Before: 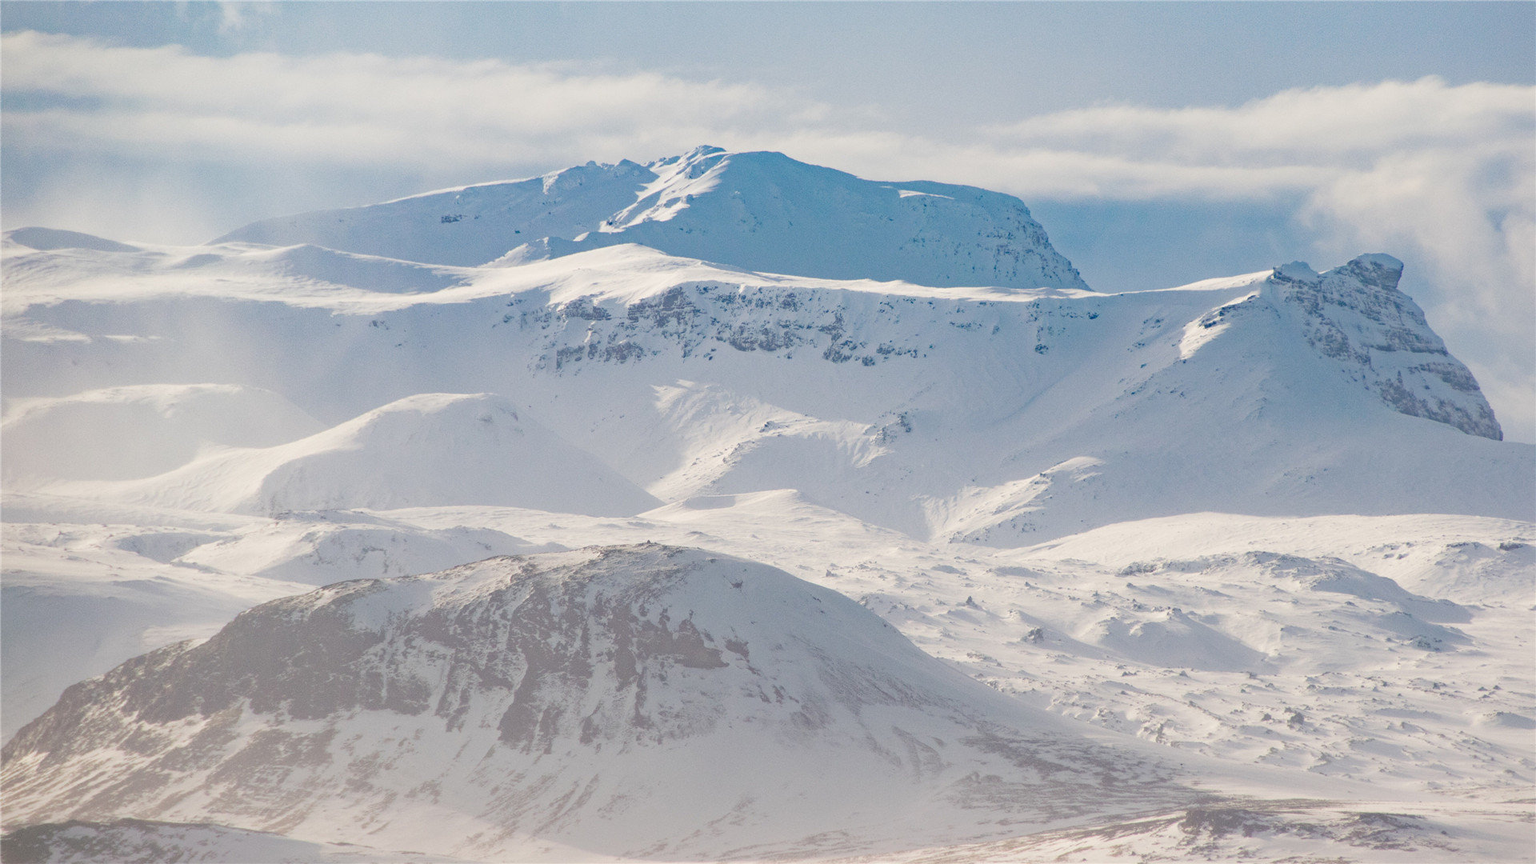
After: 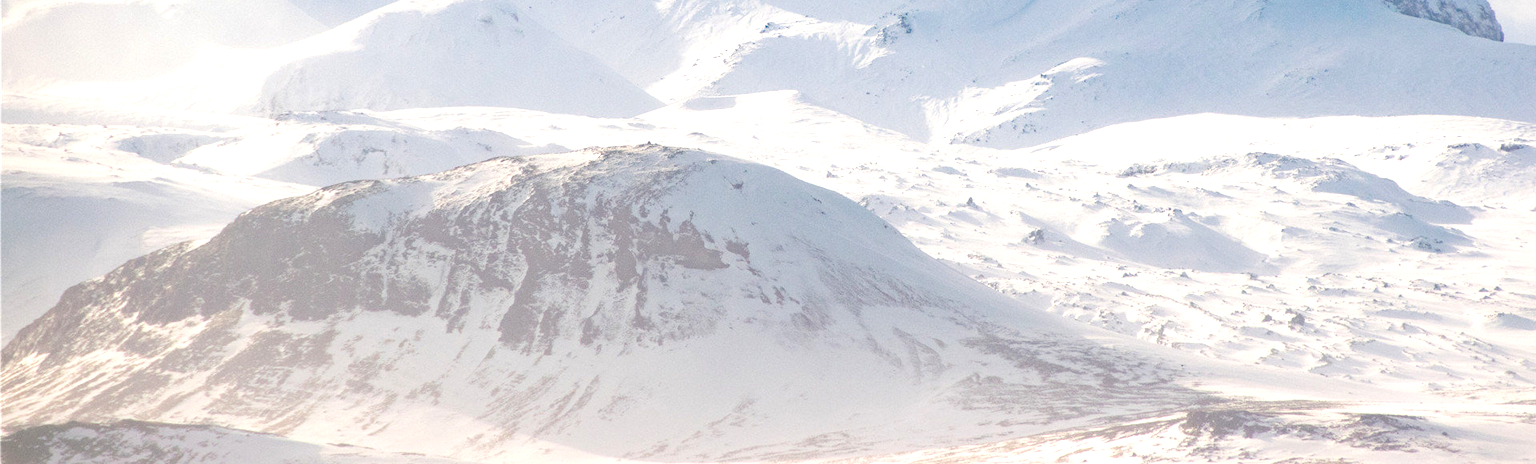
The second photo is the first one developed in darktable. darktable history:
exposure: exposure 0.766 EV, compensate highlight preservation false
crop and rotate: top 46.237%
